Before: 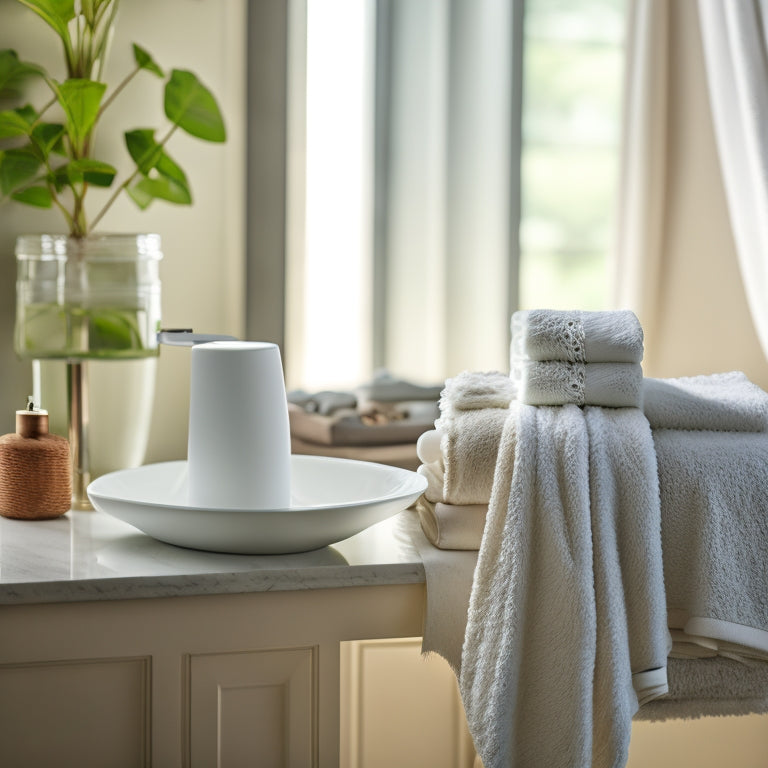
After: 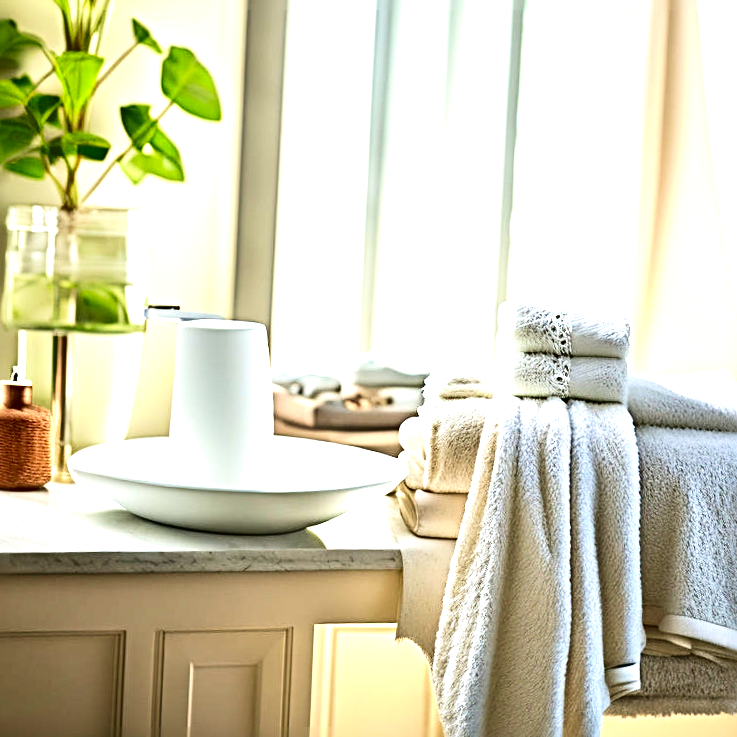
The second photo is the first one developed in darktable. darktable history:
contrast brightness saturation: contrast 0.22, brightness -0.19, saturation 0.24
sharpen: radius 4
exposure: black level correction 0, exposure 1.388 EV, compensate exposure bias true, compensate highlight preservation false
crop and rotate: angle -2.38°
velvia: on, module defaults
